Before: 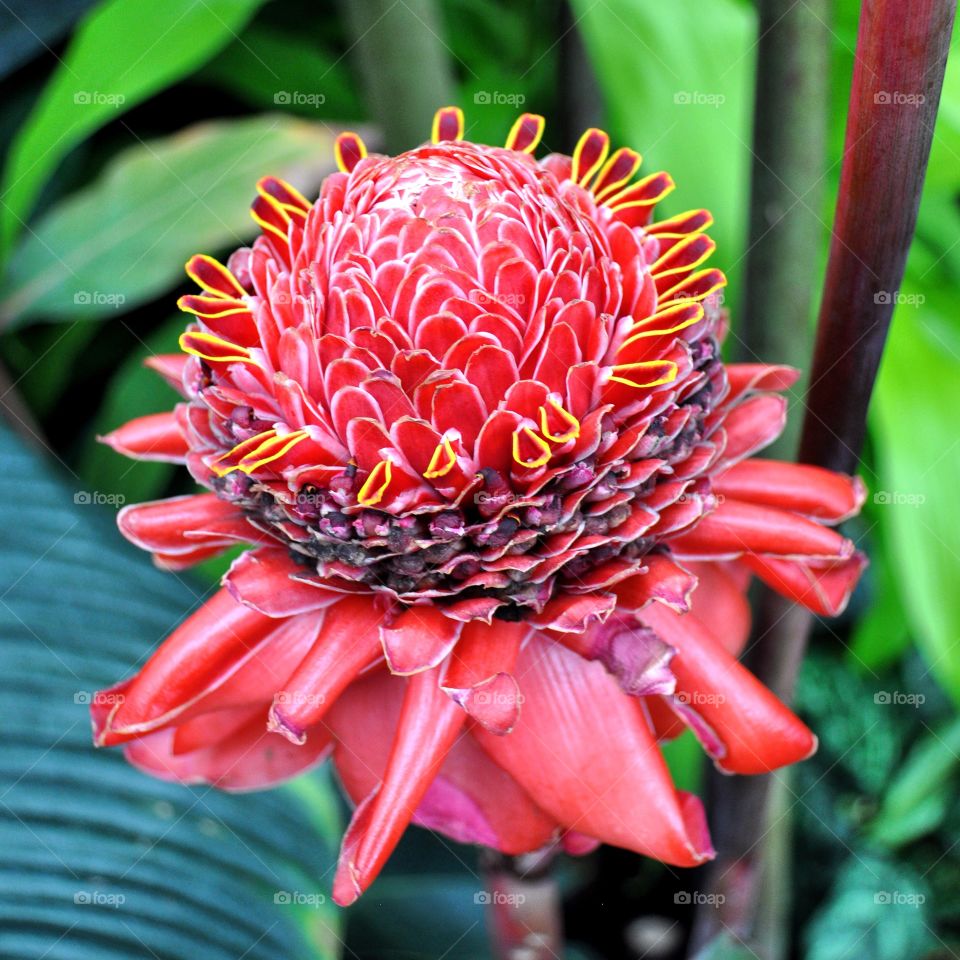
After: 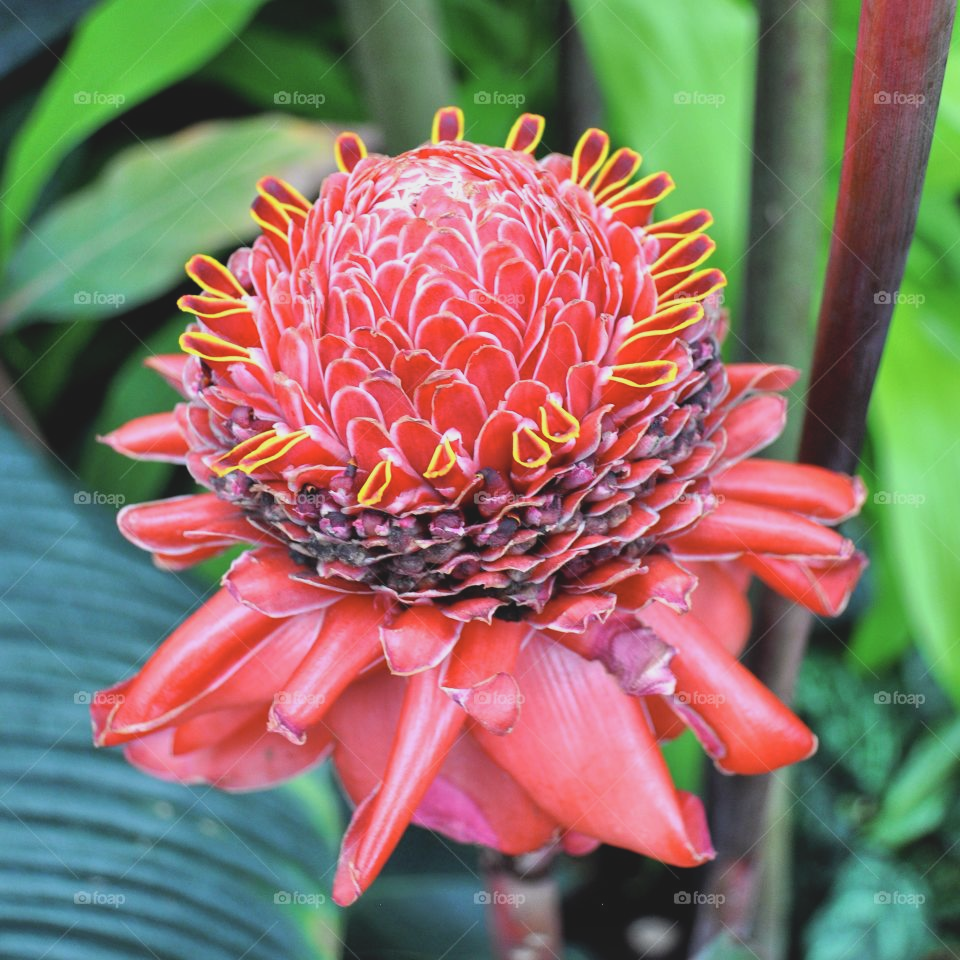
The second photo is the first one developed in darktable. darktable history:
contrast brightness saturation: contrast -0.153, brightness 0.052, saturation -0.125
shadows and highlights: shadows 62.2, white point adjustment 0.457, highlights -34.36, compress 83.5%
